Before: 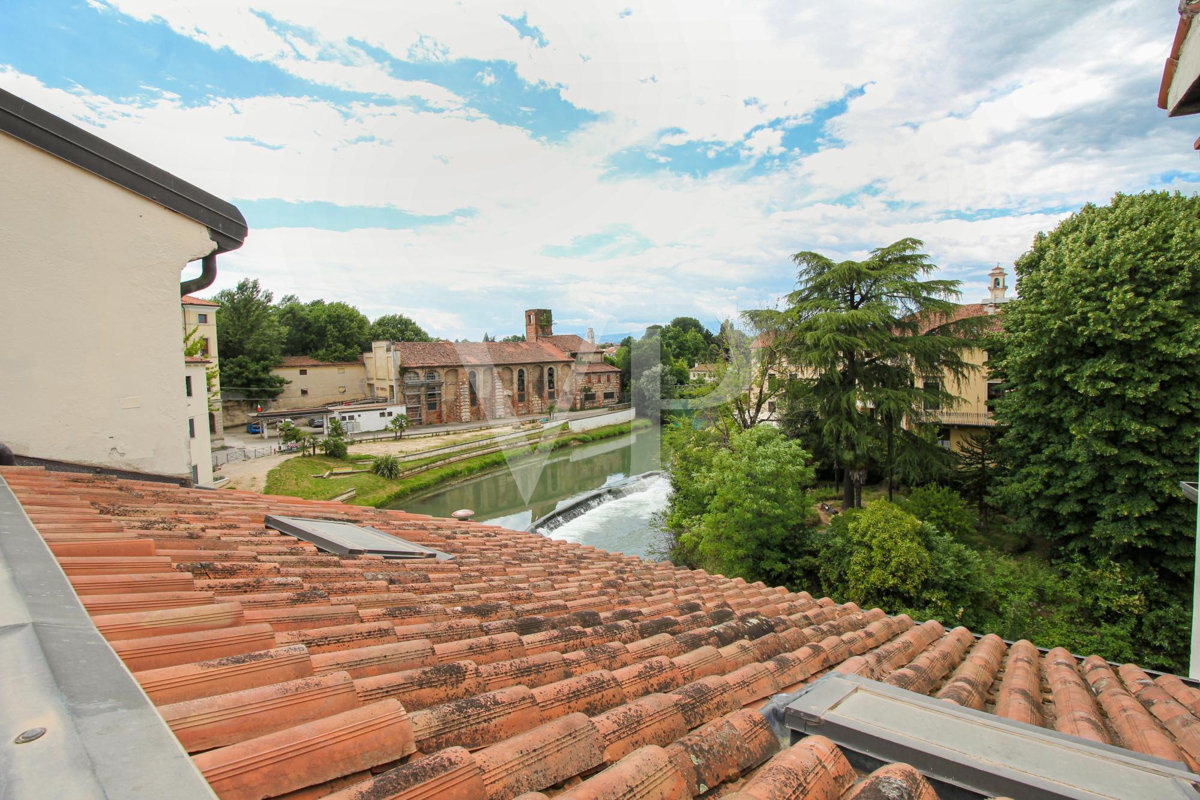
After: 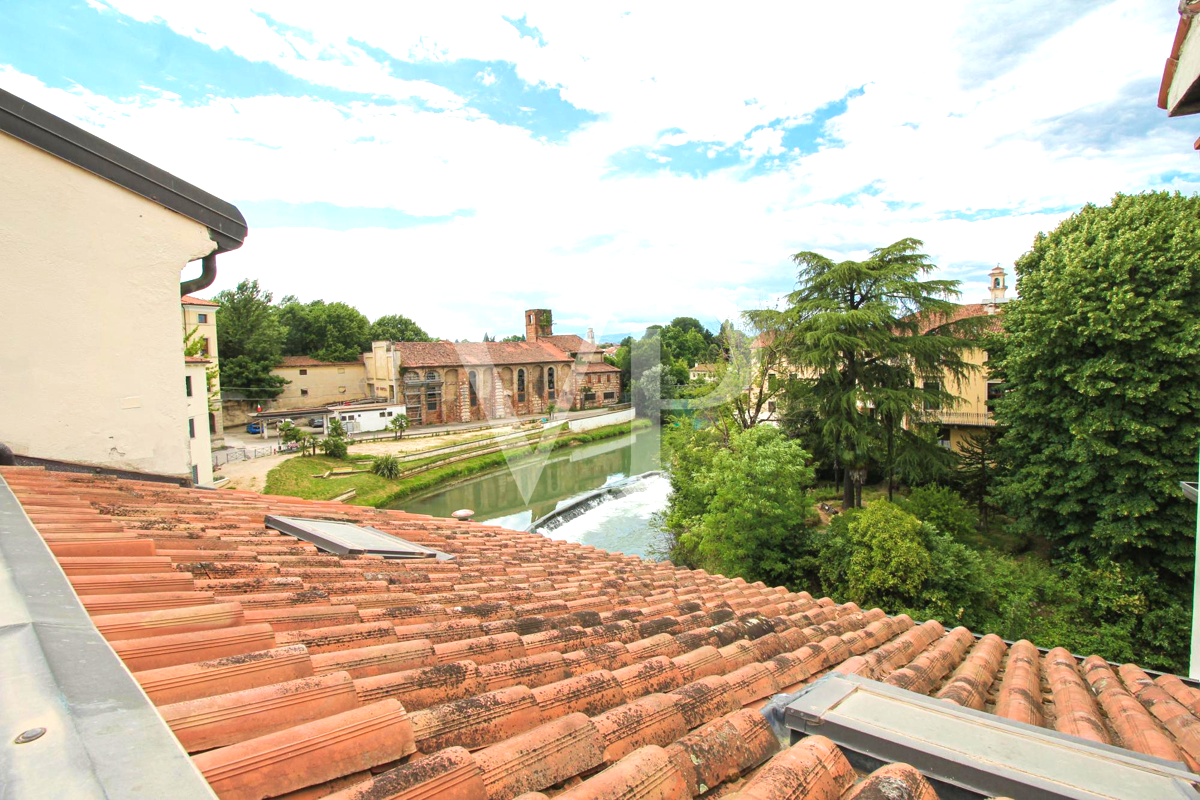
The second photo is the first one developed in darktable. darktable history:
exposure: black level correction -0.002, exposure 0.53 EV, compensate highlight preservation false
velvia: on, module defaults
